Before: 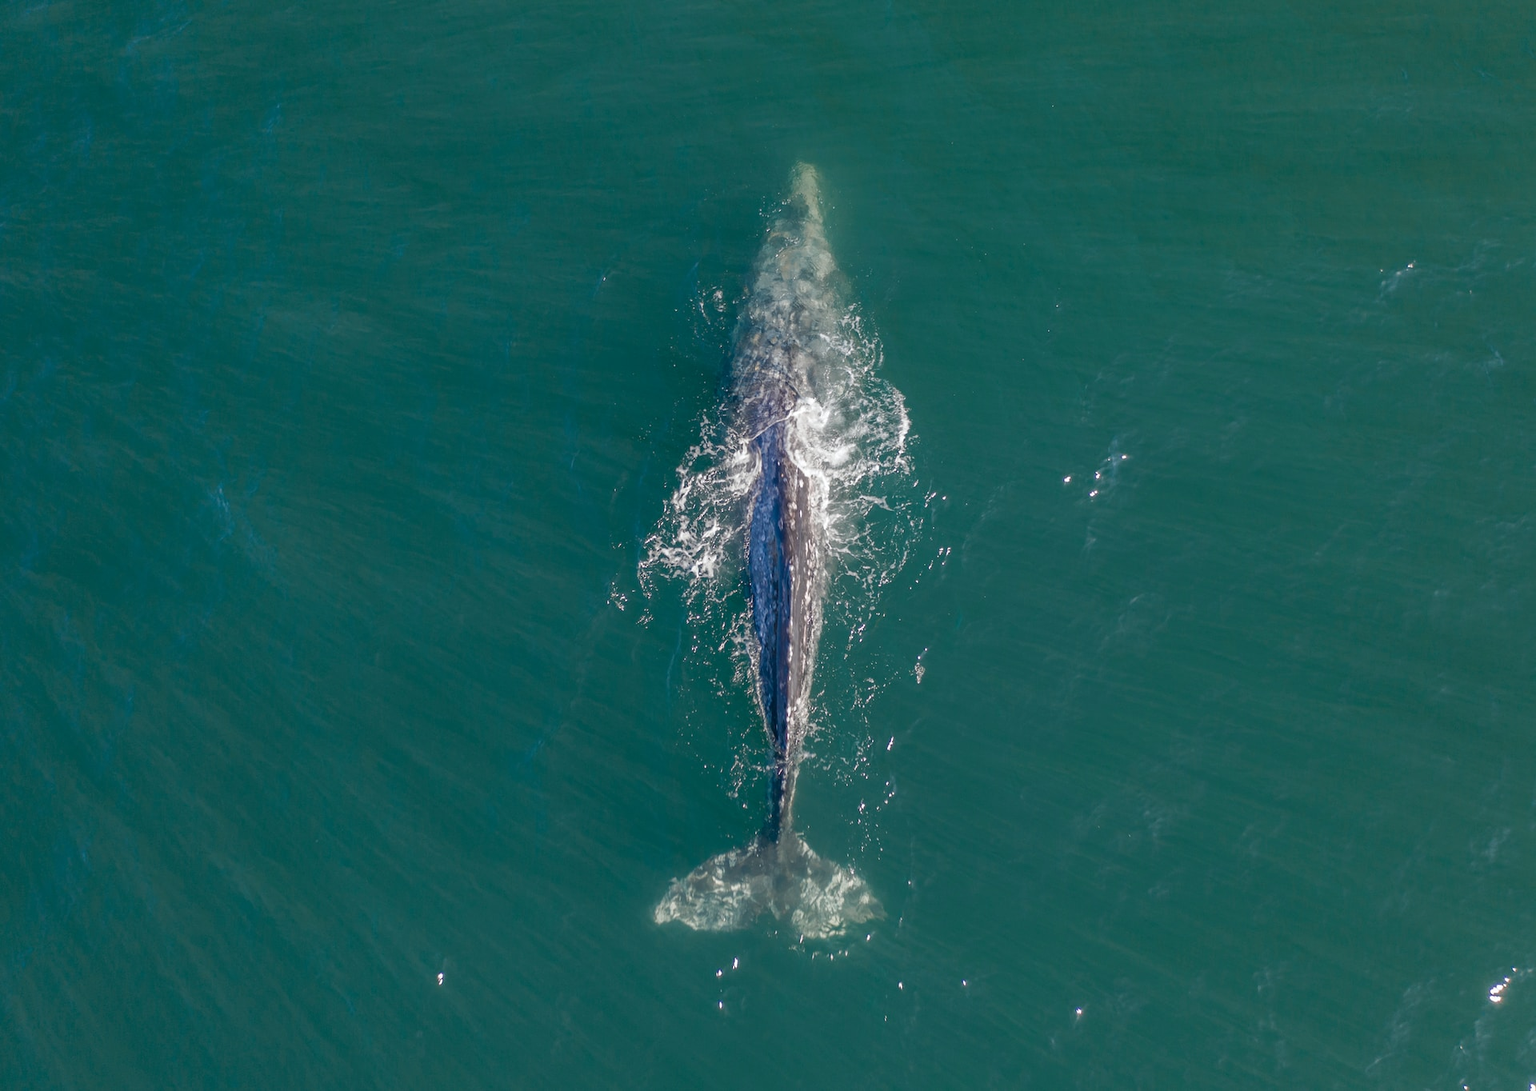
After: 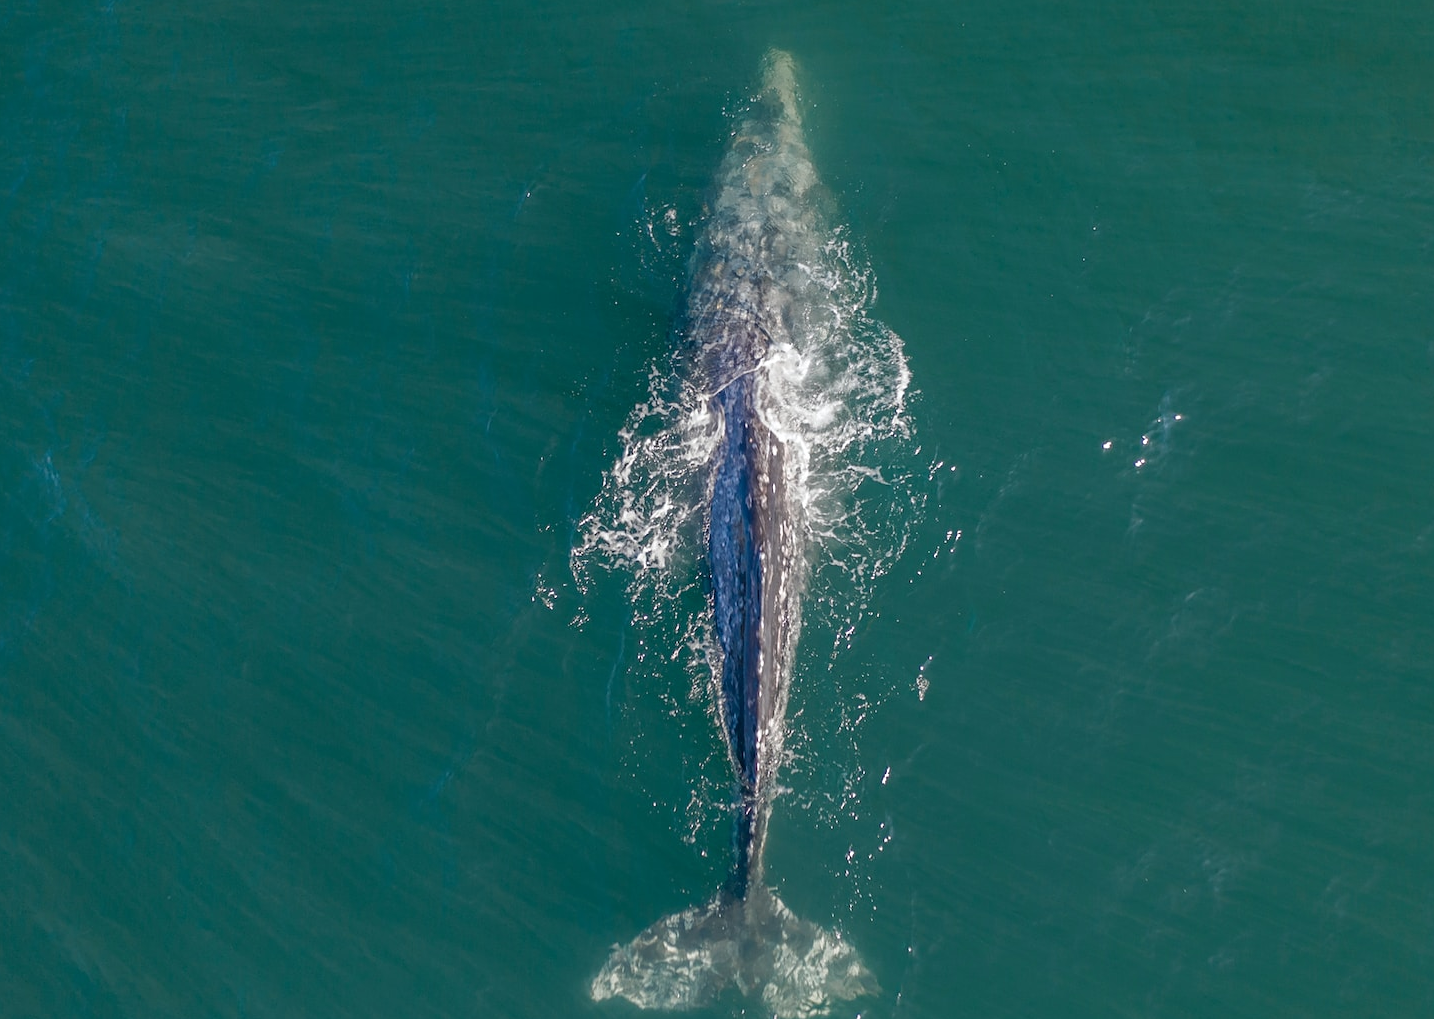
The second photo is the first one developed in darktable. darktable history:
crop and rotate: left 11.831%, top 11.346%, right 13.429%, bottom 13.899%
sharpen: amount 0.2
